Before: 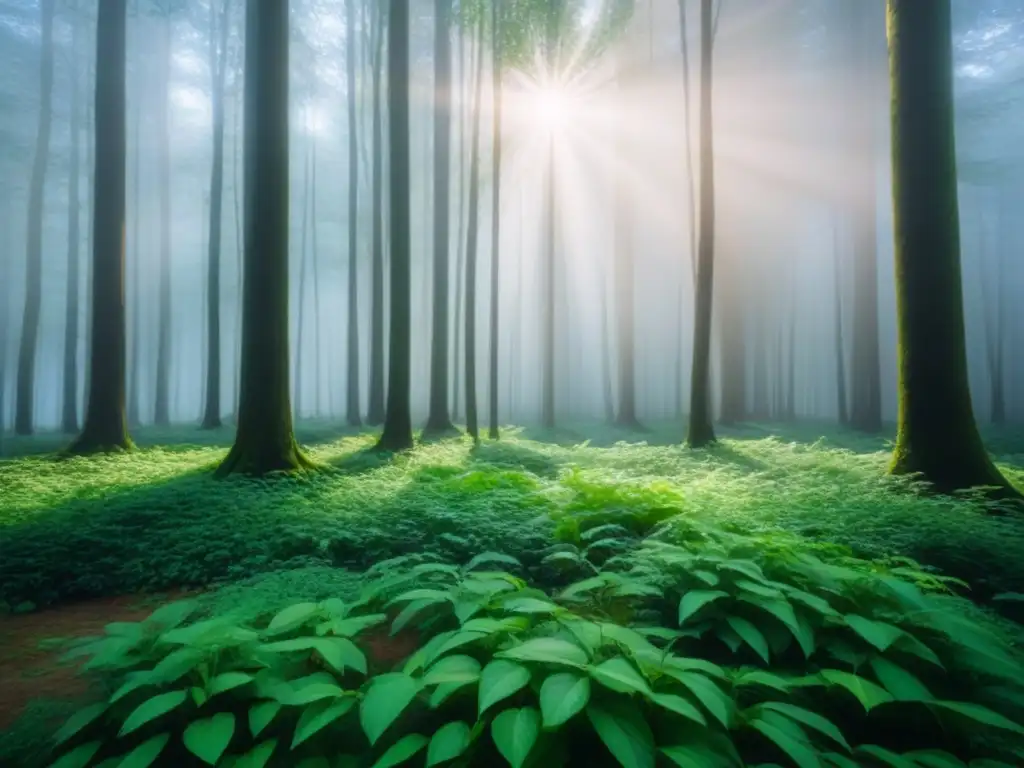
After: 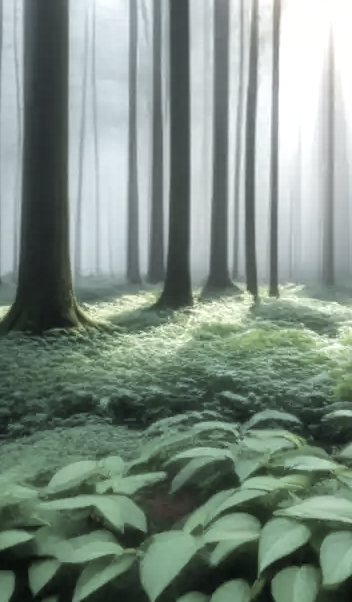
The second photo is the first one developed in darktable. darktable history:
exposure: black level correction 0.001, exposure 0.498 EV, compensate highlight preservation false
color correction: highlights b* -0.022, saturation 0.346
contrast equalizer: octaves 7, y [[0.5, 0.542, 0.583, 0.625, 0.667, 0.708], [0.5 ×6], [0.5 ×6], [0 ×6], [0 ×6]], mix 0.144
shadows and highlights: low approximation 0.01, soften with gaussian
crop and rotate: left 21.58%, top 18.524%, right 44.039%, bottom 2.976%
